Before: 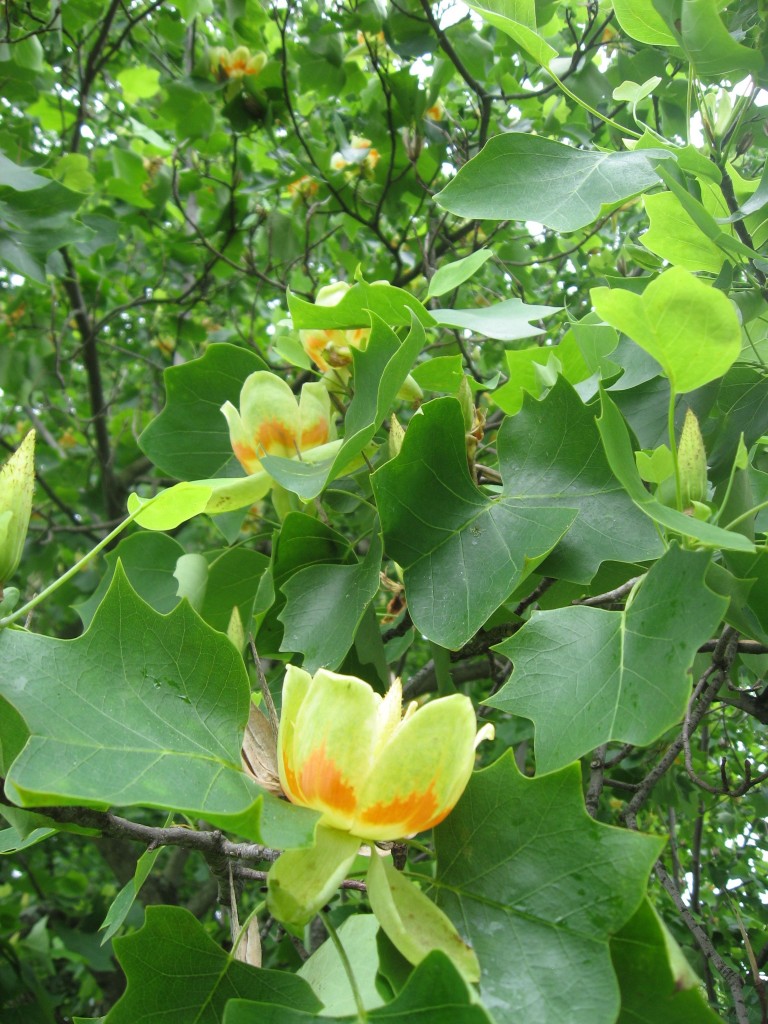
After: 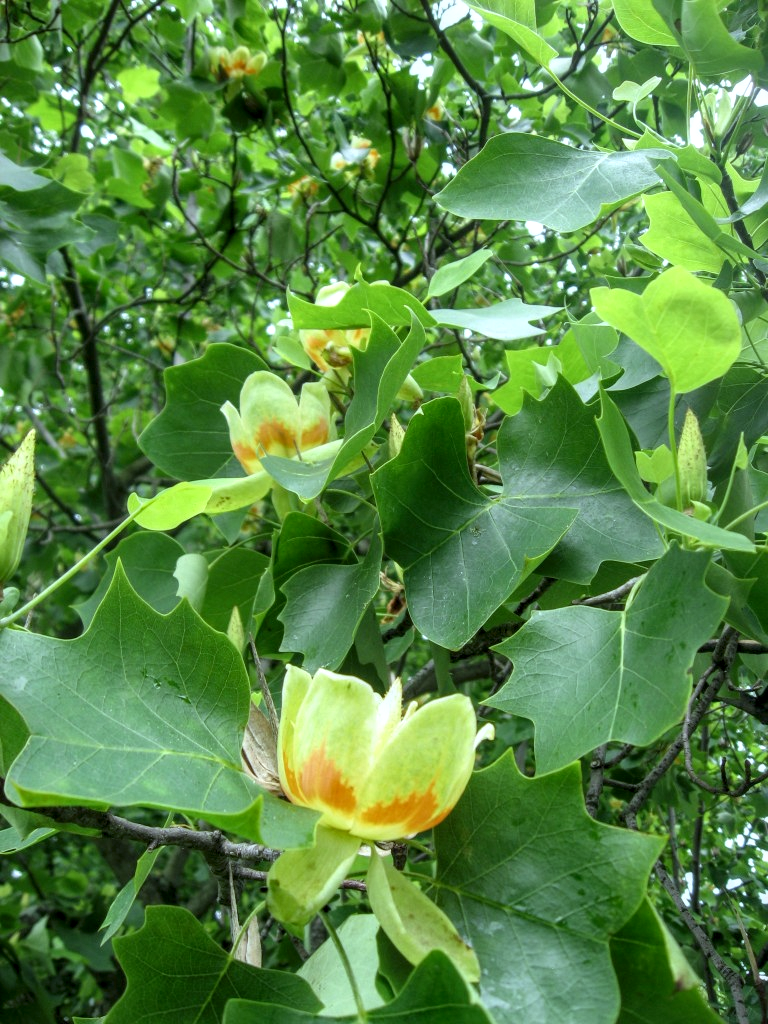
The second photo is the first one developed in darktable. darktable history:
local contrast: highlights 20%, detail 150%
white balance: red 0.925, blue 1.046
exposure: exposure -0.05 EV
